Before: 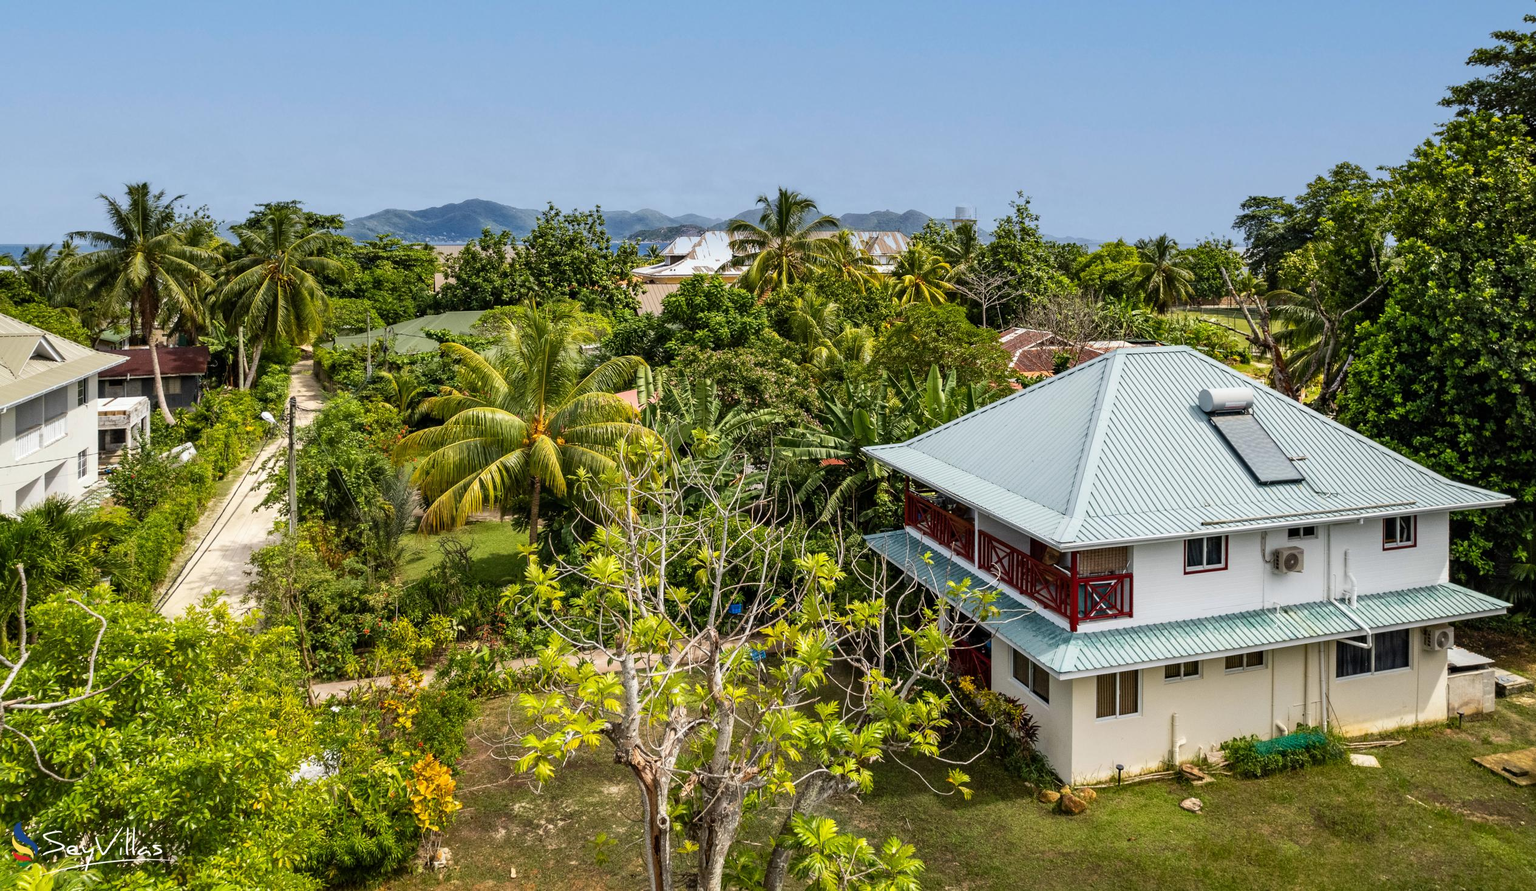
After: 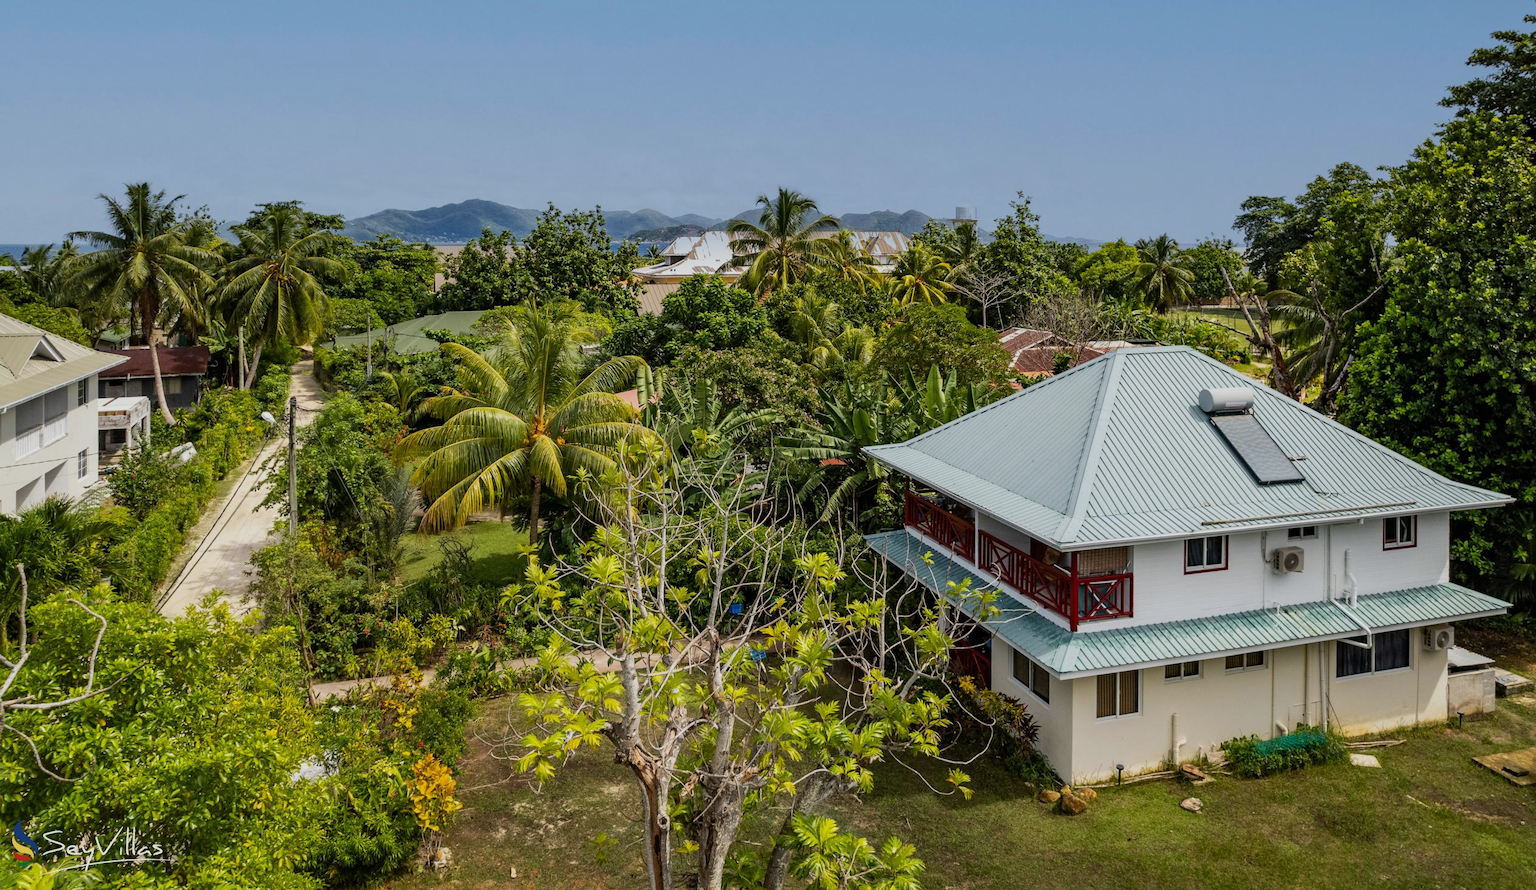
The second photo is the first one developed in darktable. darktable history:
exposure: exposure -0.437 EV, compensate highlight preservation false
